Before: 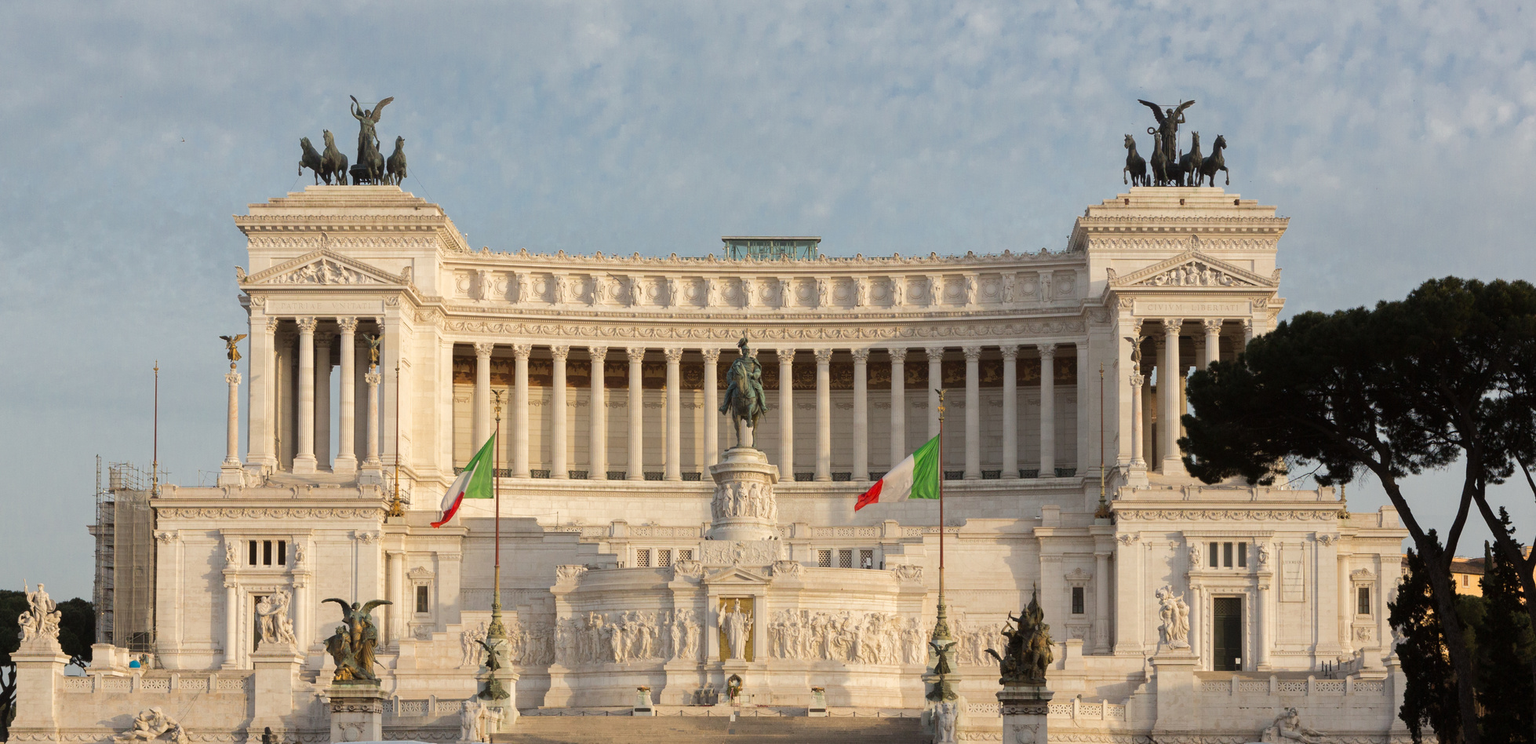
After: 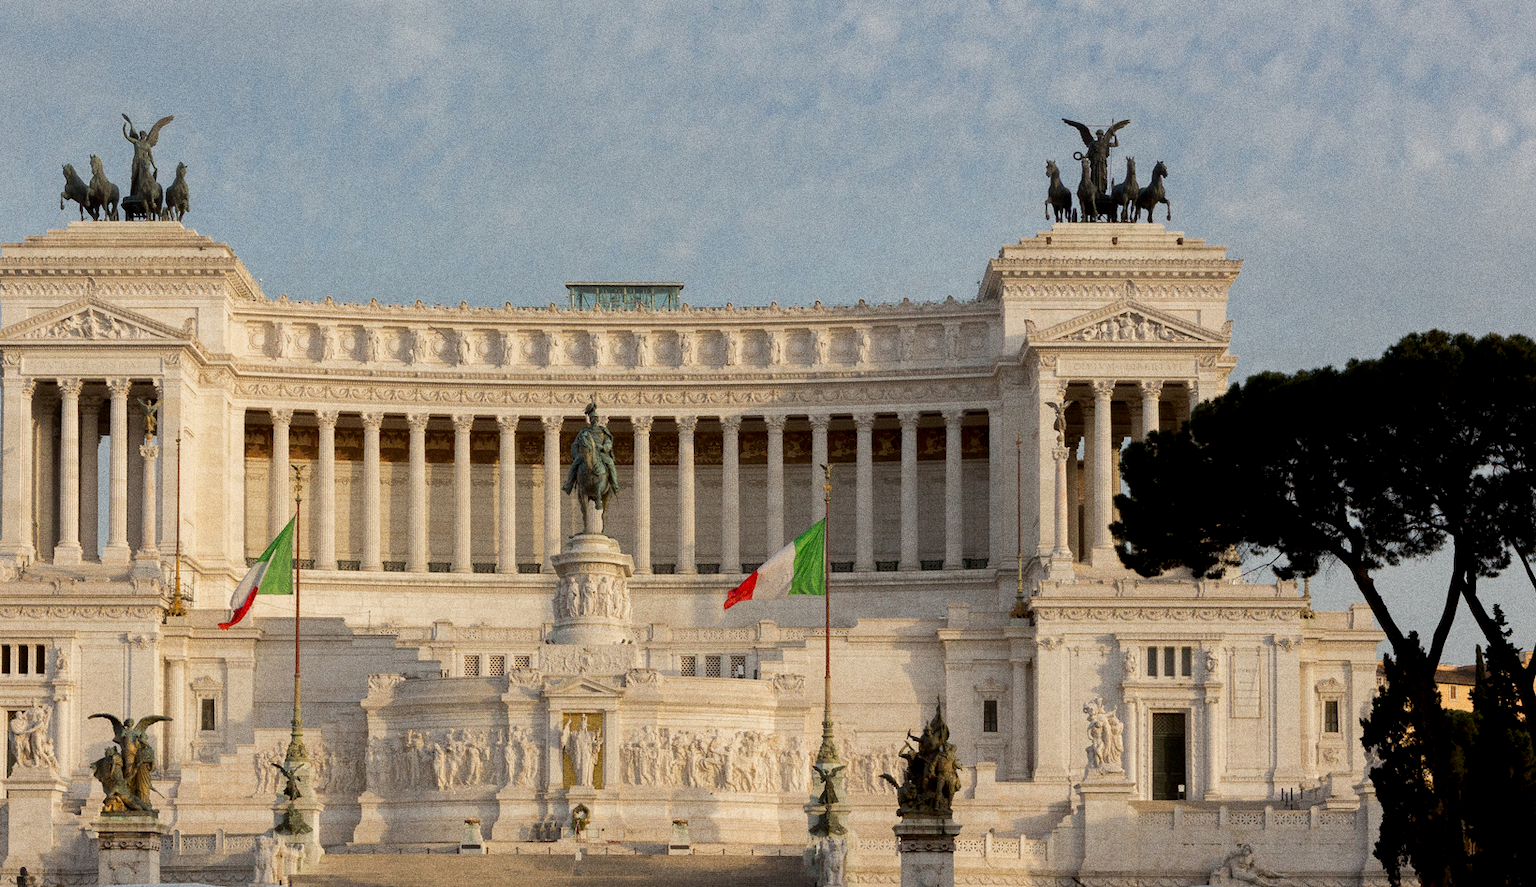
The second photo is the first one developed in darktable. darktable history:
exposure: black level correction 0.009, exposure -0.159 EV, compensate highlight preservation false
crop: left 16.145%
grain: coarseness 0.09 ISO, strength 40%
